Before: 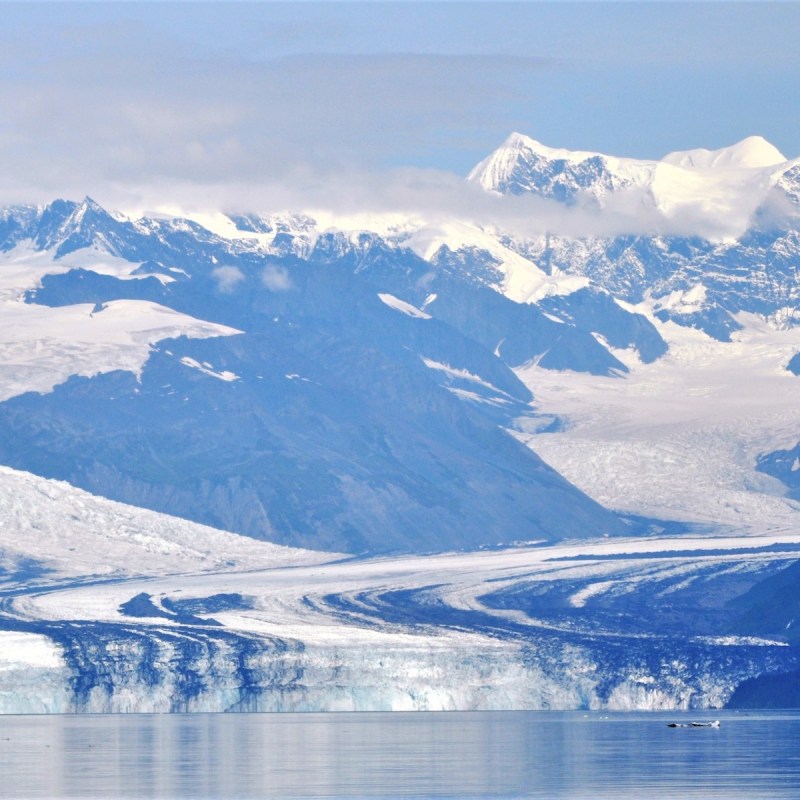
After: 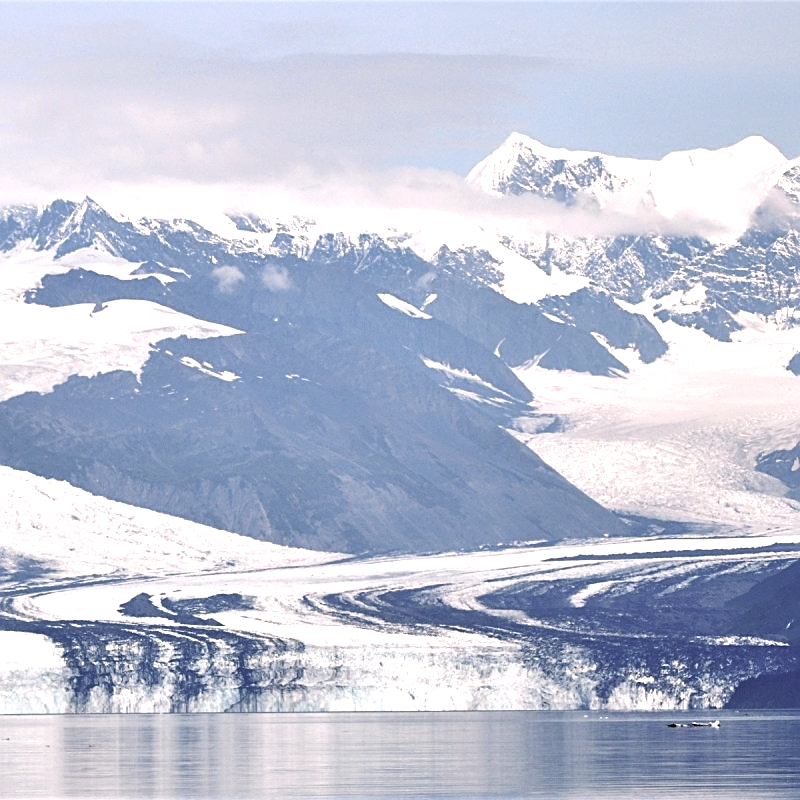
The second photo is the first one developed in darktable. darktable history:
color correction: highlights a* 5.52, highlights b* 5.17, saturation 0.664
sharpen: on, module defaults
tone equalizer: -8 EV 0.001 EV, -7 EV -0.001 EV, -6 EV 0.003 EV, -5 EV -0.067 EV, -4 EV -0.144 EV, -3 EV -0.139 EV, -2 EV 0.238 EV, -1 EV 0.715 EV, +0 EV 0.487 EV, edges refinement/feathering 500, mask exposure compensation -1.57 EV, preserve details guided filter
